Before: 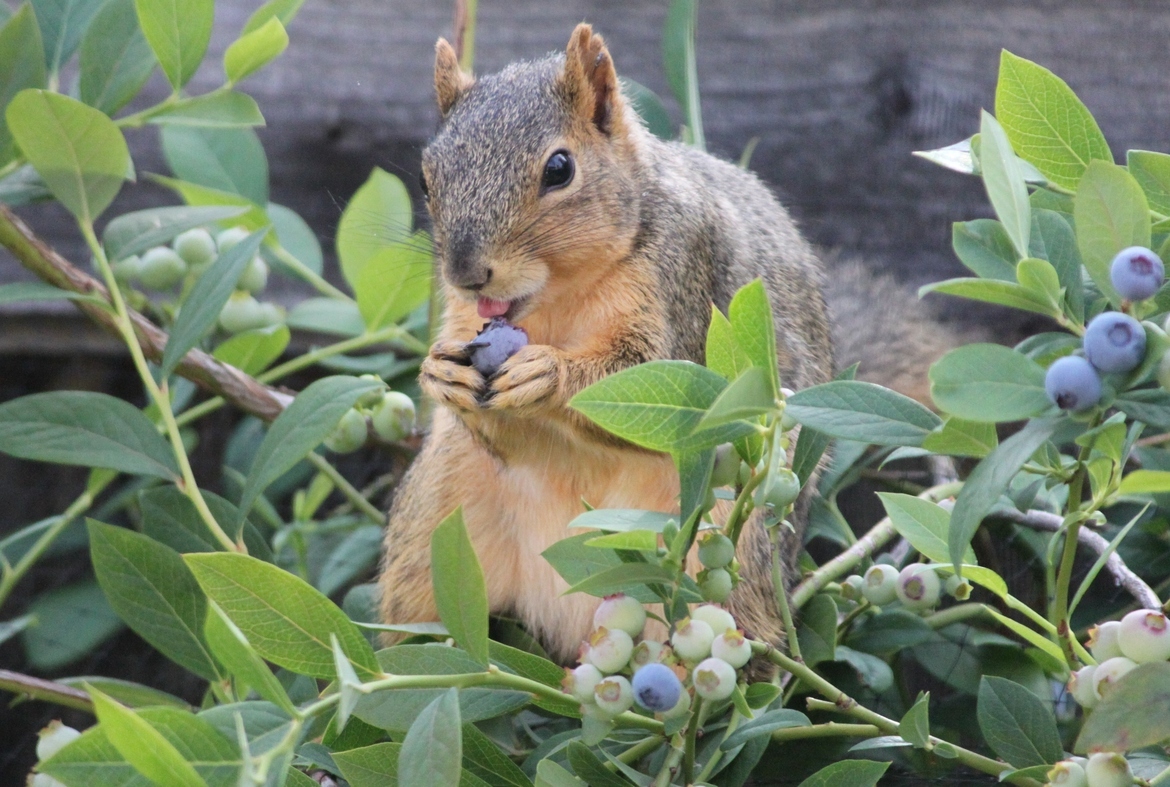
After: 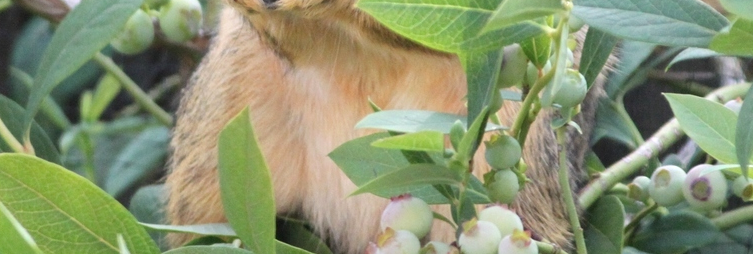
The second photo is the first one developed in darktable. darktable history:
crop: left 18.207%, top 50.788%, right 17.398%, bottom 16.826%
exposure: exposure 0.201 EV, compensate highlight preservation false
